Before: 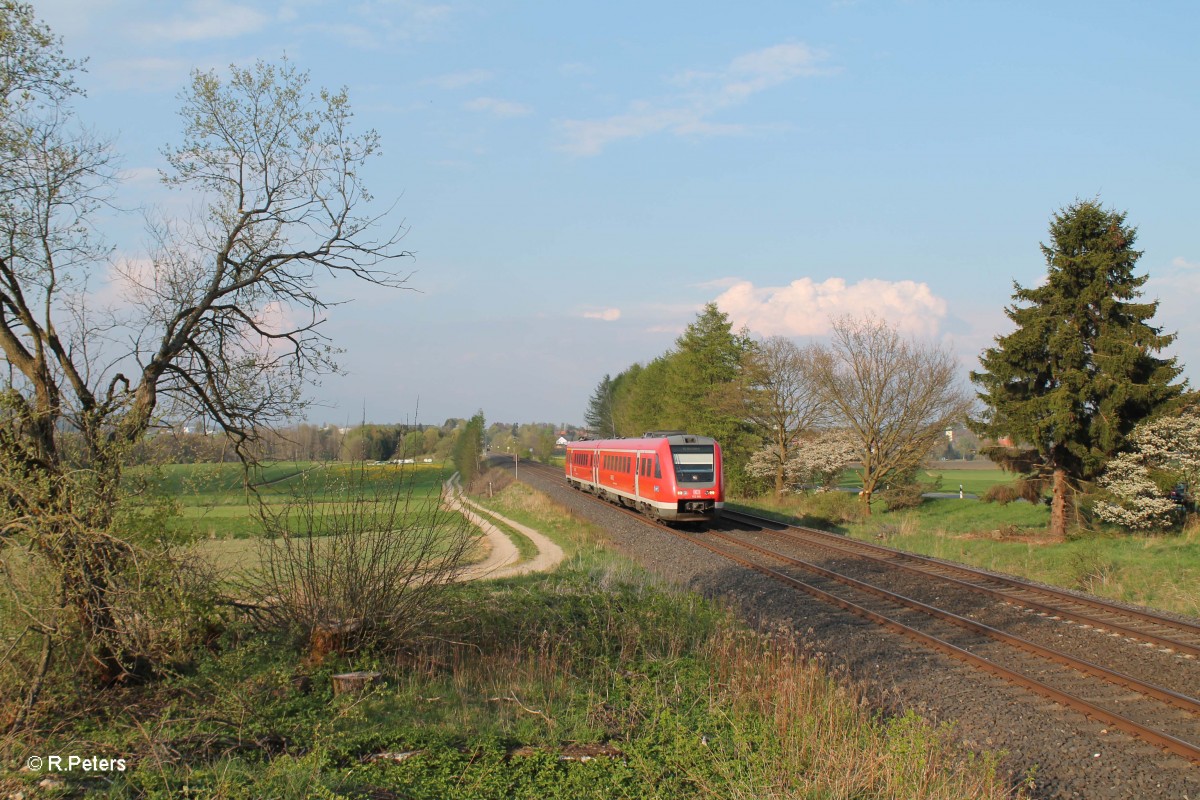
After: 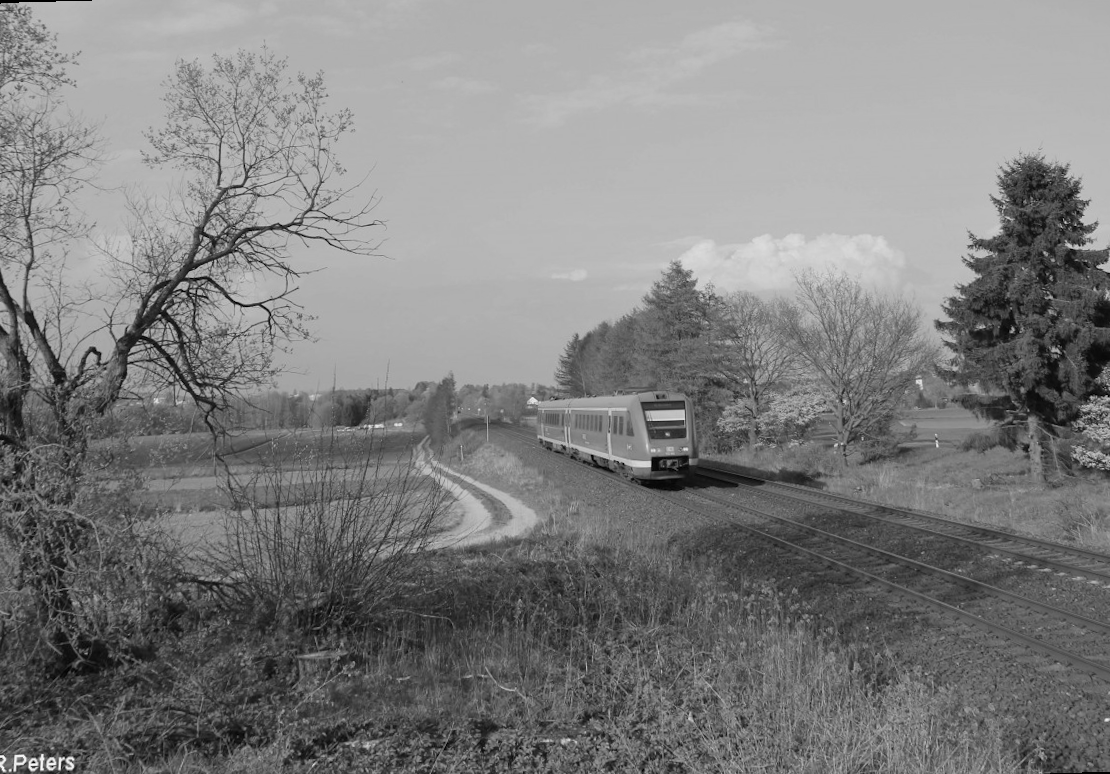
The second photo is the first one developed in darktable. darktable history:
rotate and perspective: rotation -1.68°, lens shift (vertical) -0.146, crop left 0.049, crop right 0.912, crop top 0.032, crop bottom 0.96
monochrome: a -71.75, b 75.82
